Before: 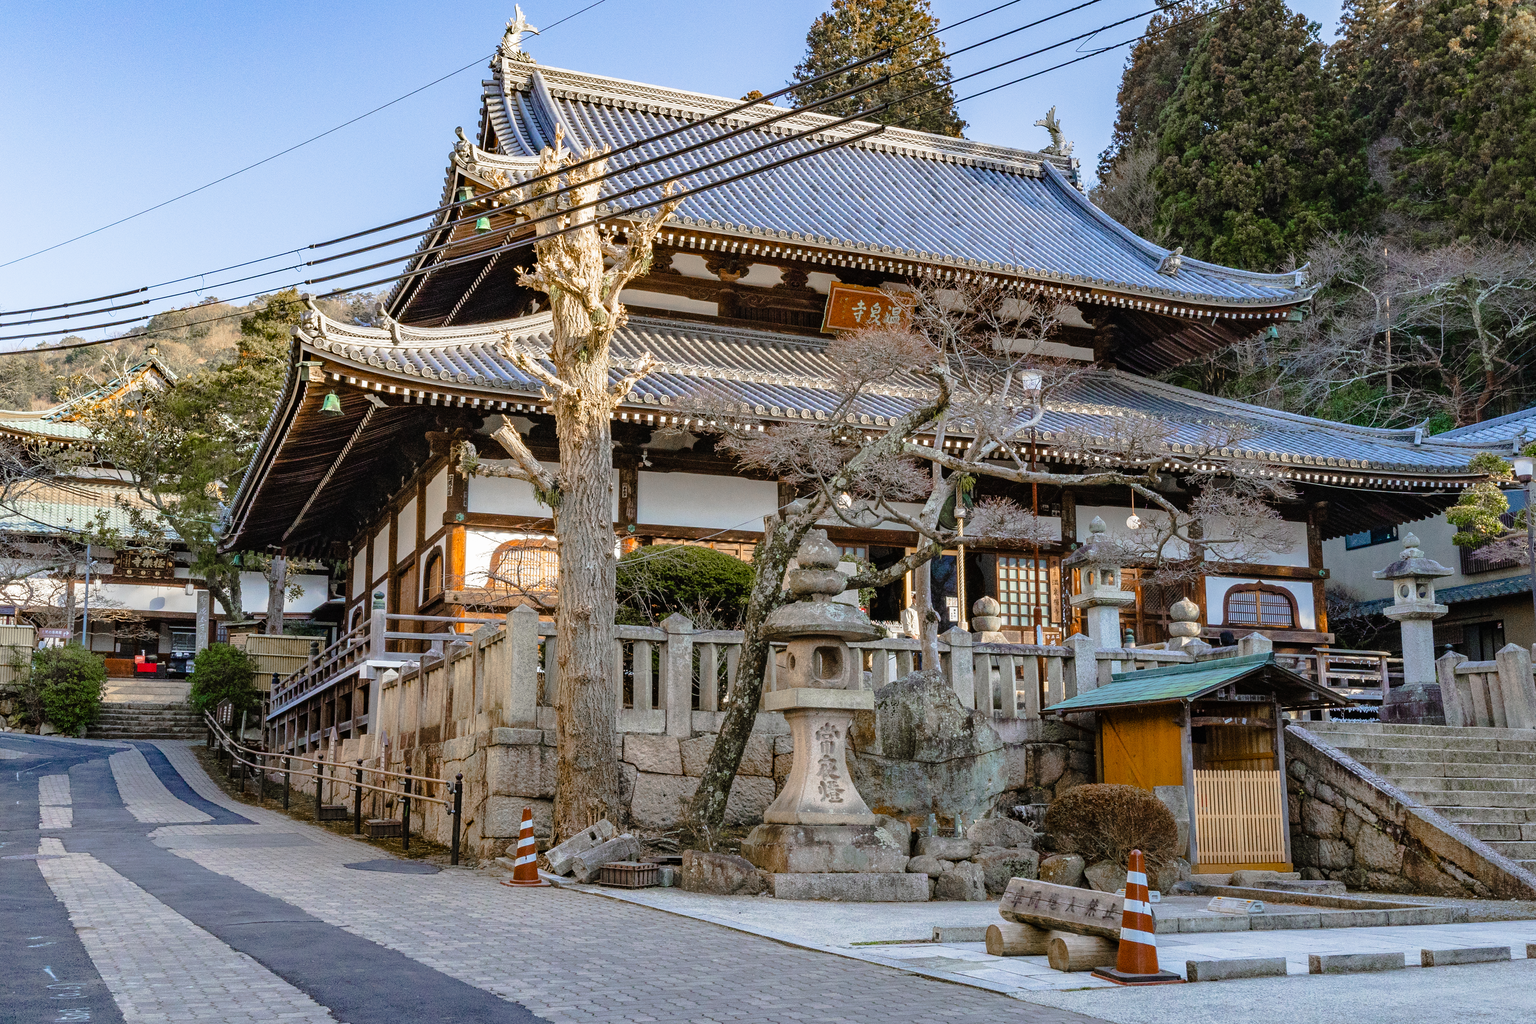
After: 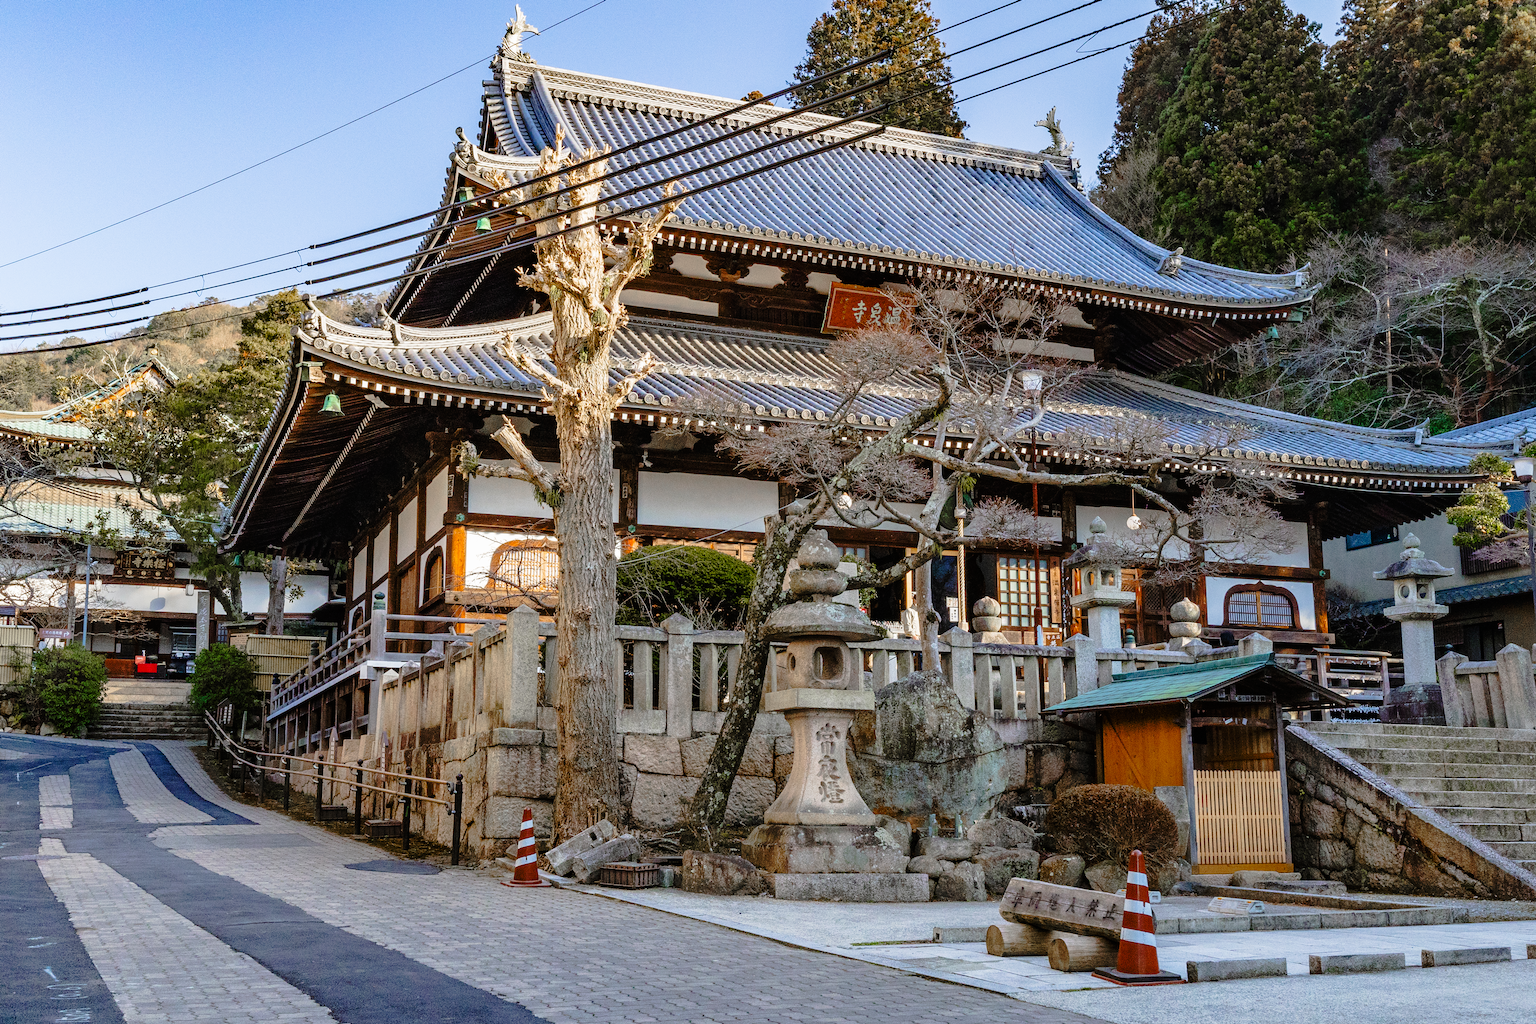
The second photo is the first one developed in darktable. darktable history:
base curve: curves: ch0 [(0, 0) (0.073, 0.04) (0.157, 0.139) (0.492, 0.492) (0.758, 0.758) (1, 1)], exposure shift 0.01, preserve colors none
